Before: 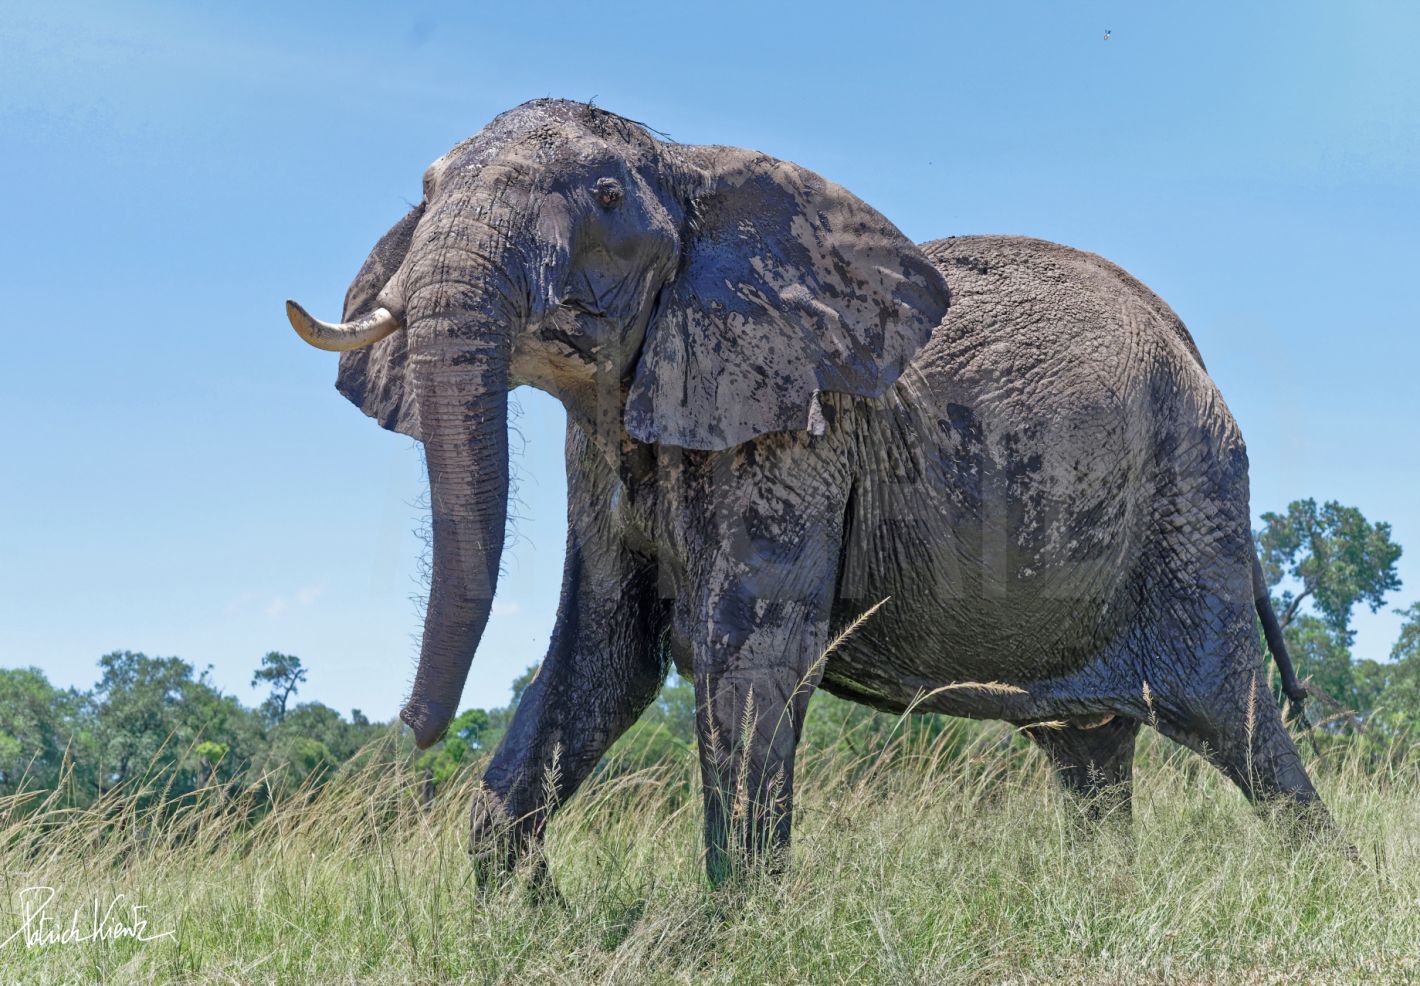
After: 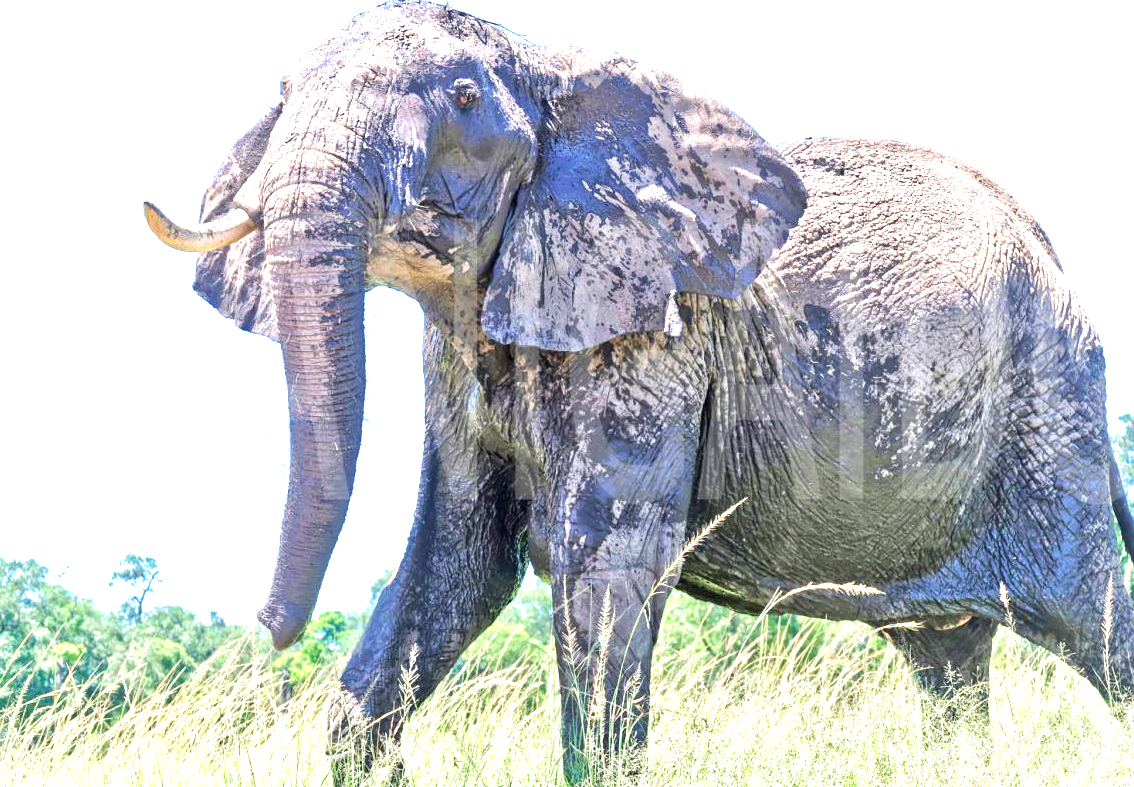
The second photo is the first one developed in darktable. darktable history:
velvia: on, module defaults
crop and rotate: left 10.071%, top 10.071%, right 10.02%, bottom 10.02%
exposure: exposure 2 EV, compensate highlight preservation false
color balance rgb: saturation formula JzAzBz (2021)
